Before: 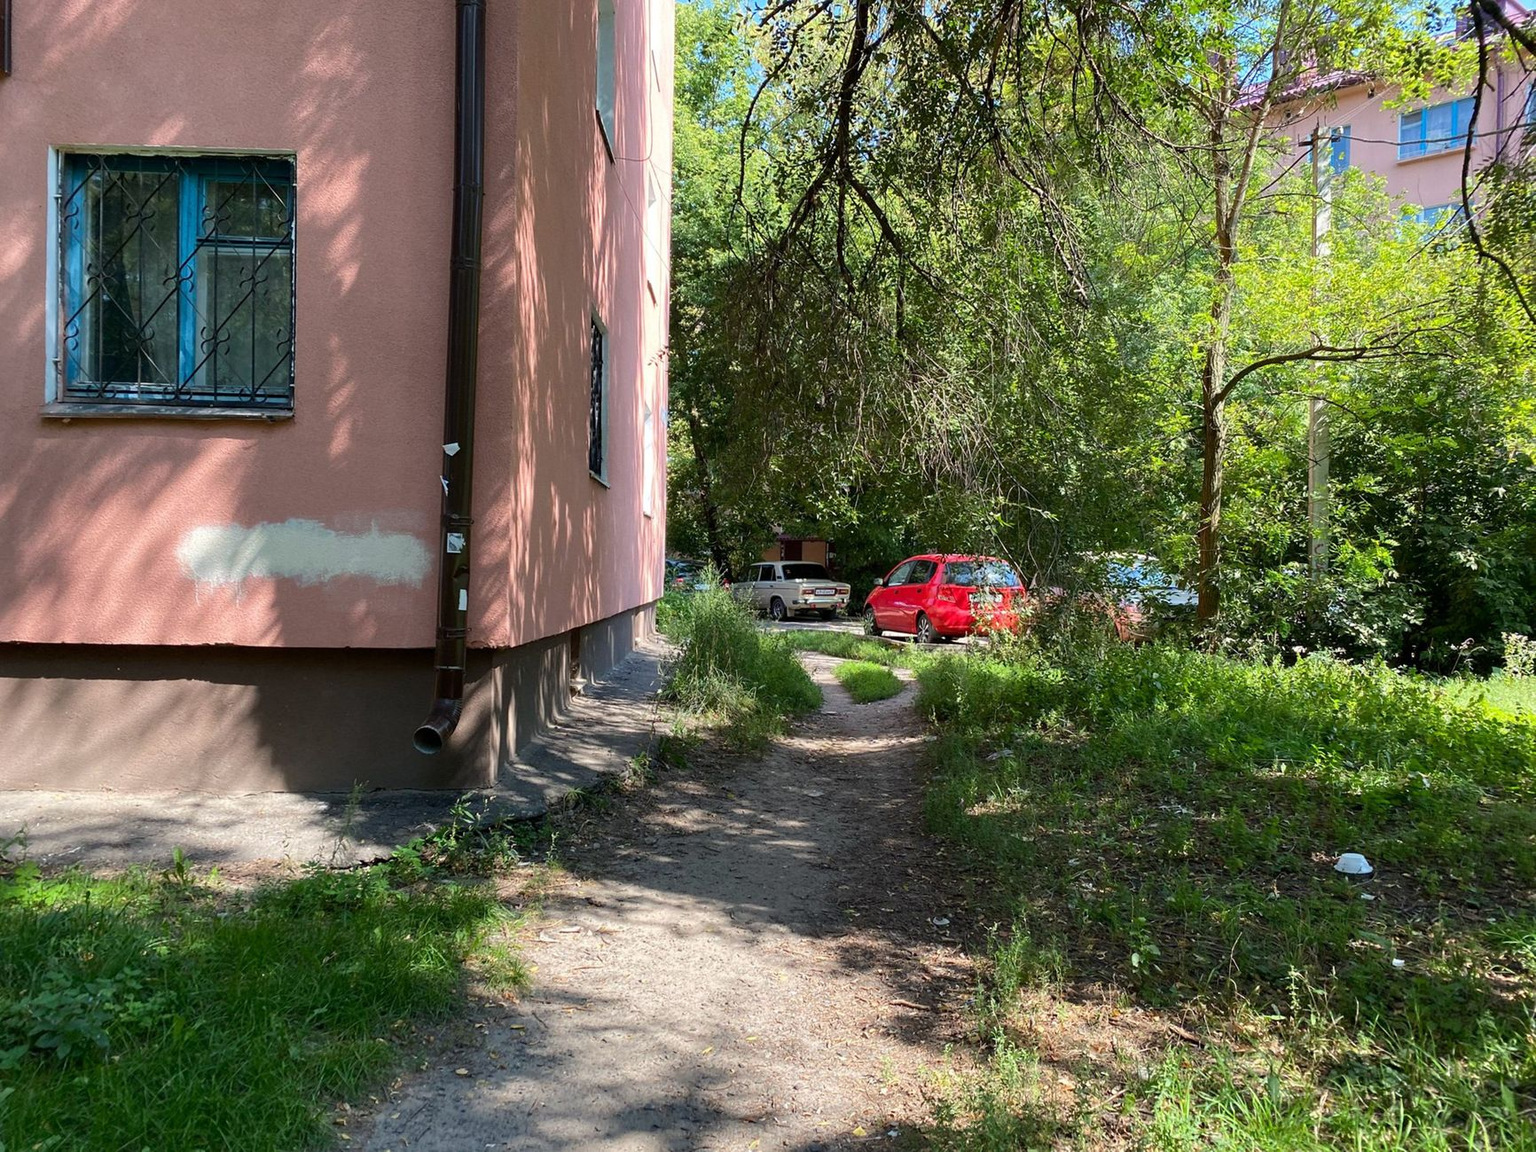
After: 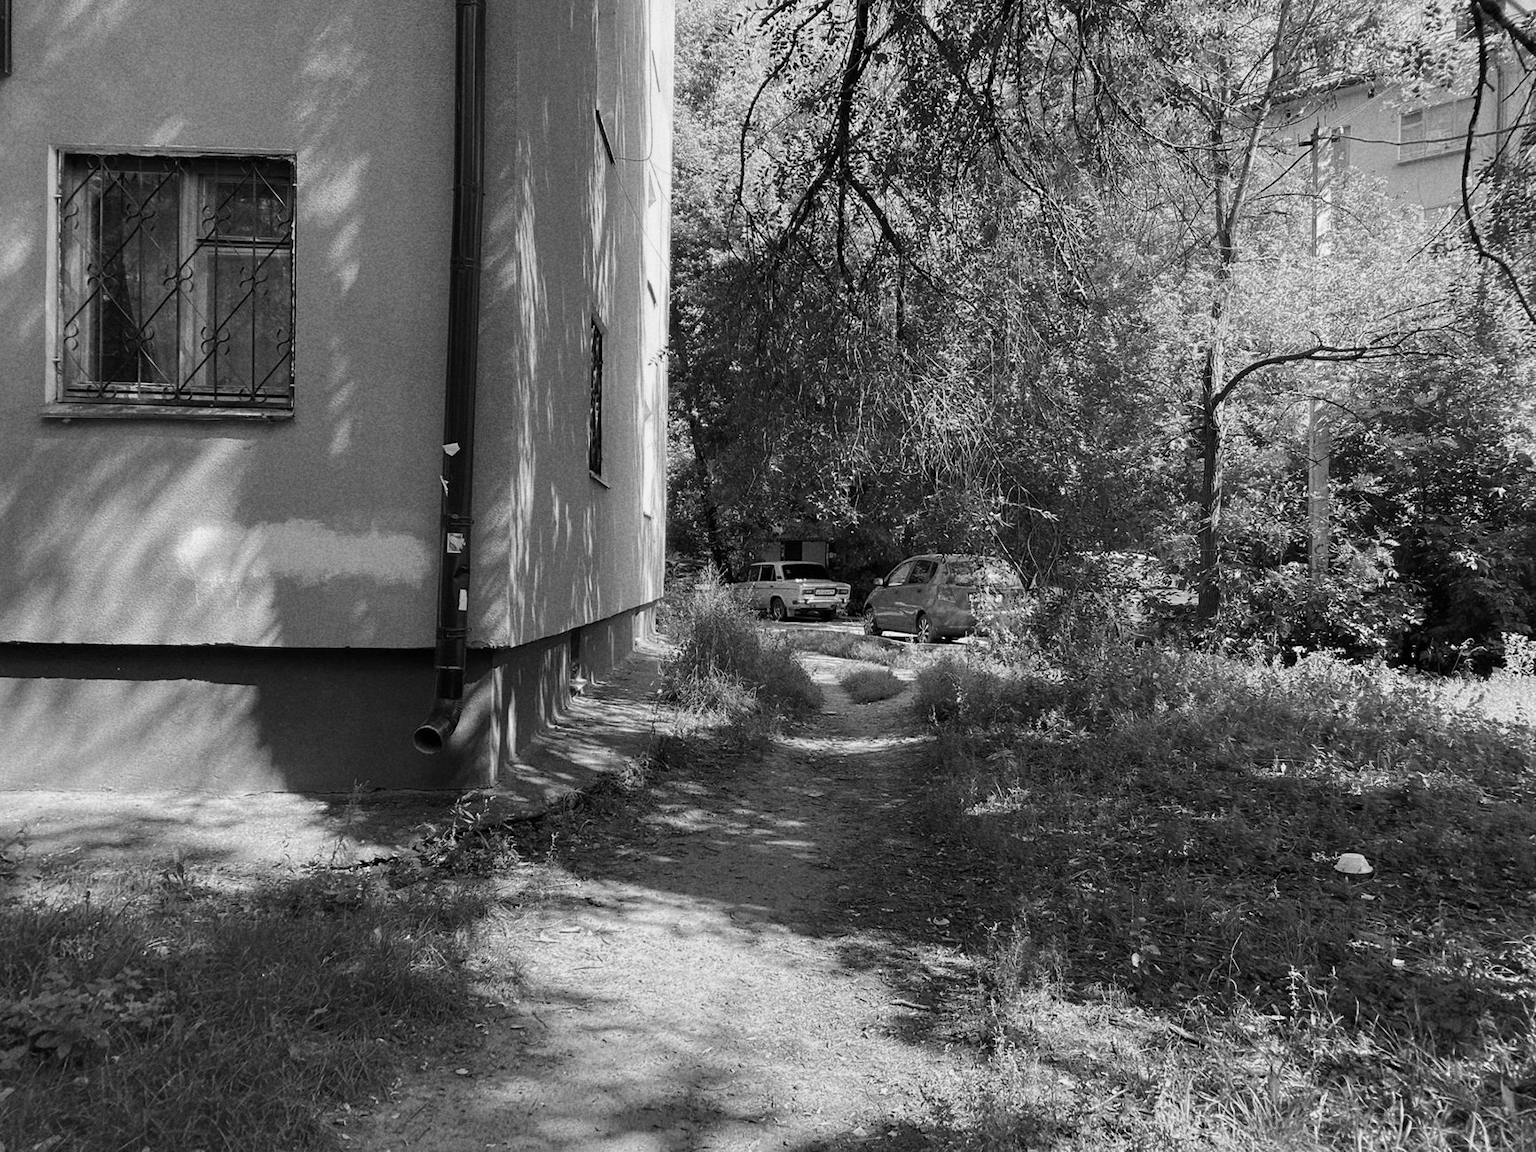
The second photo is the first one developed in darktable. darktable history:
grain: coarseness 22.88 ISO
monochrome: a 32, b 64, size 2.3
white balance: red 0.766, blue 1.537
